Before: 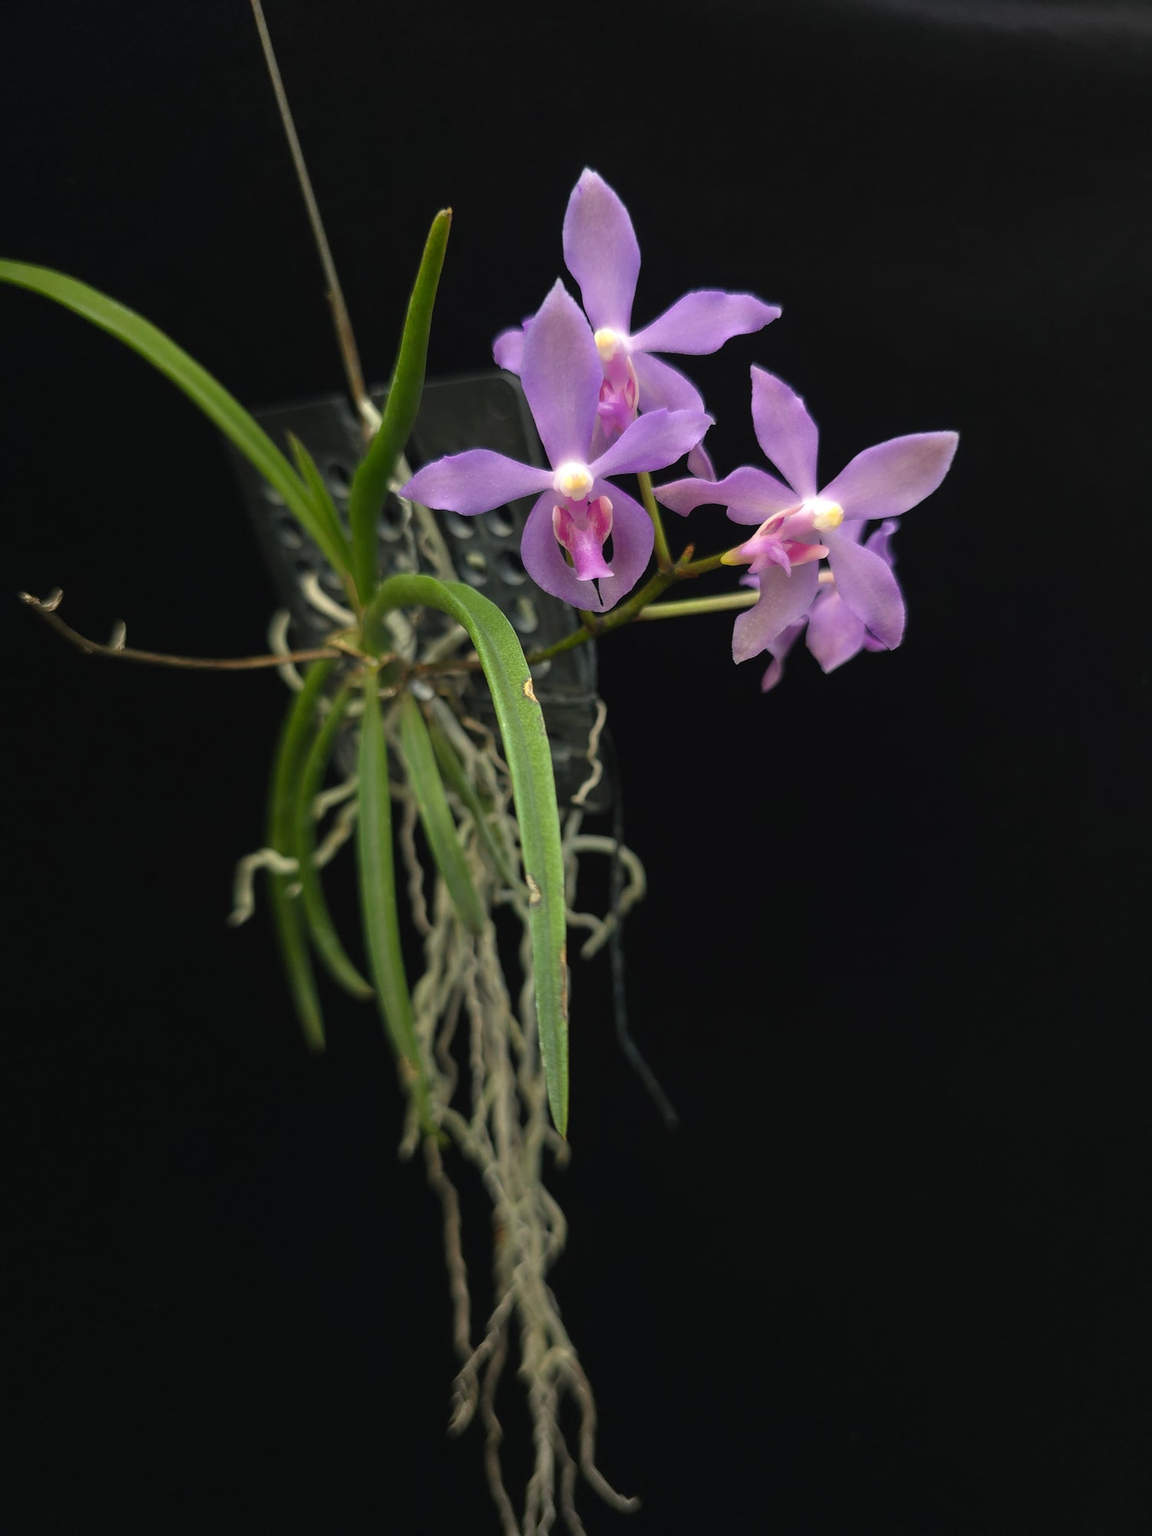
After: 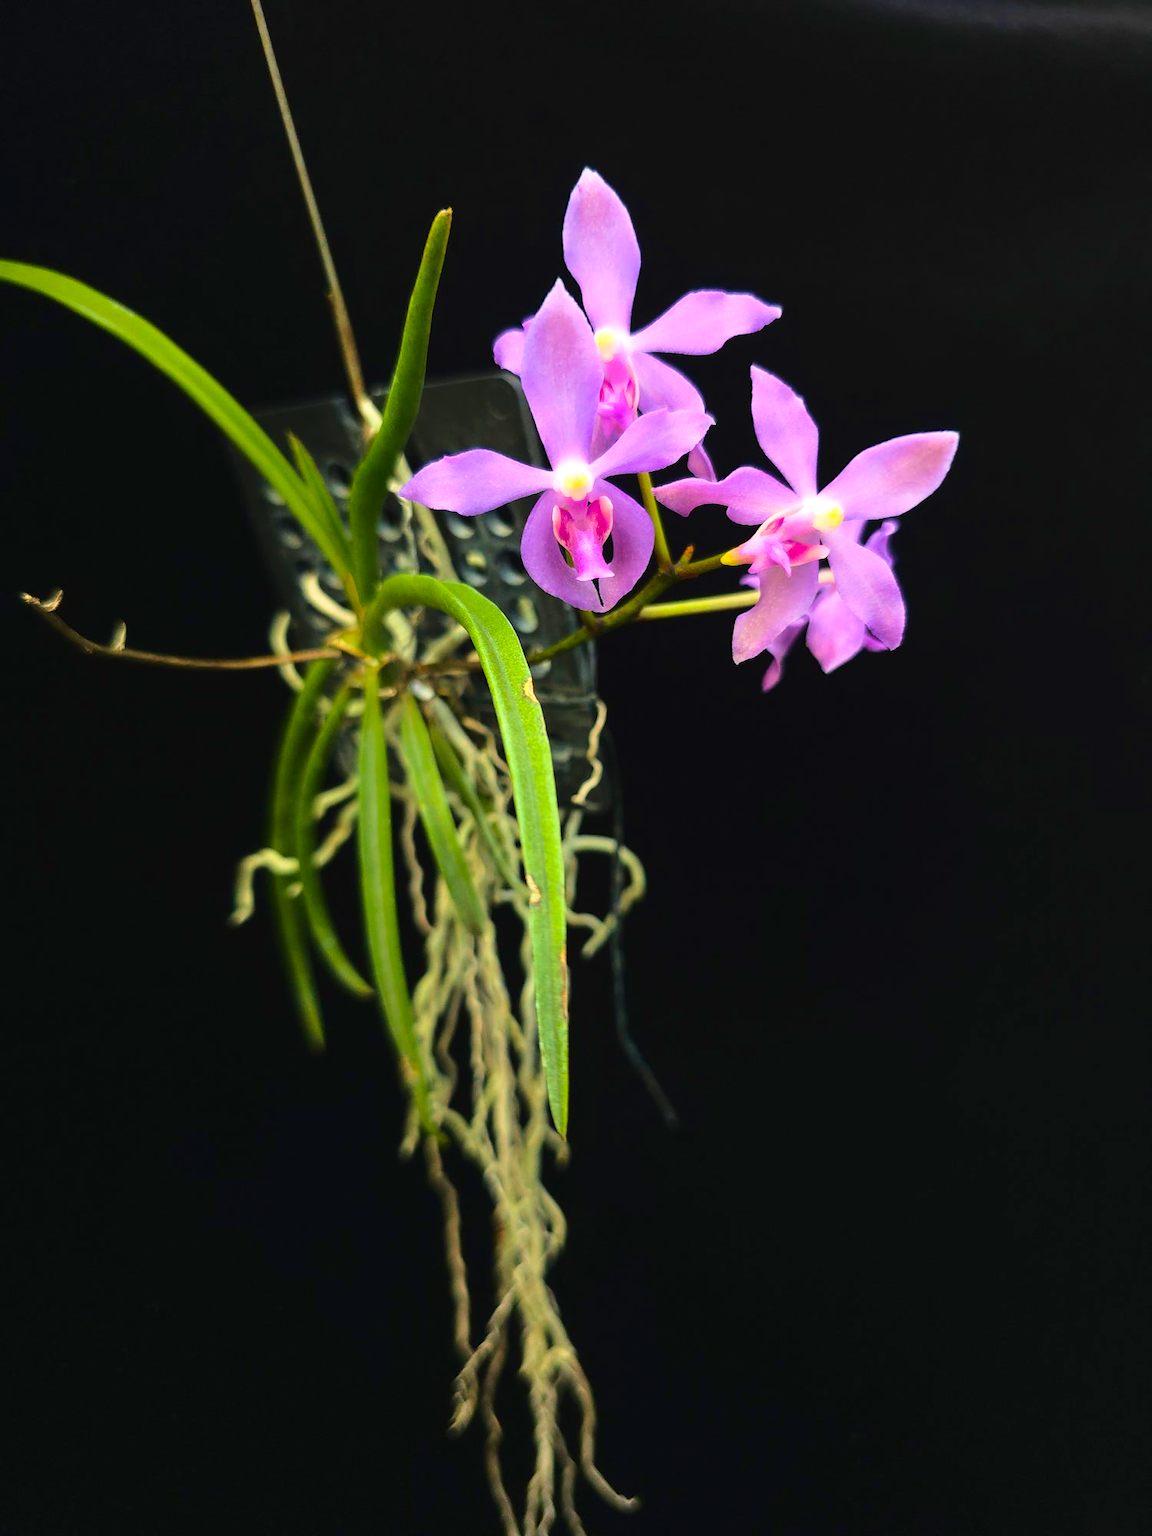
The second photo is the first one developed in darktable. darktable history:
velvia: strength 44.64%
base curve: curves: ch0 [(0, 0) (0.028, 0.03) (0.121, 0.232) (0.46, 0.748) (0.859, 0.968) (1, 1)]
color balance rgb: highlights gain › luminance 14.701%, linear chroma grading › global chroma 8.734%, perceptual saturation grading › global saturation 30.415%
